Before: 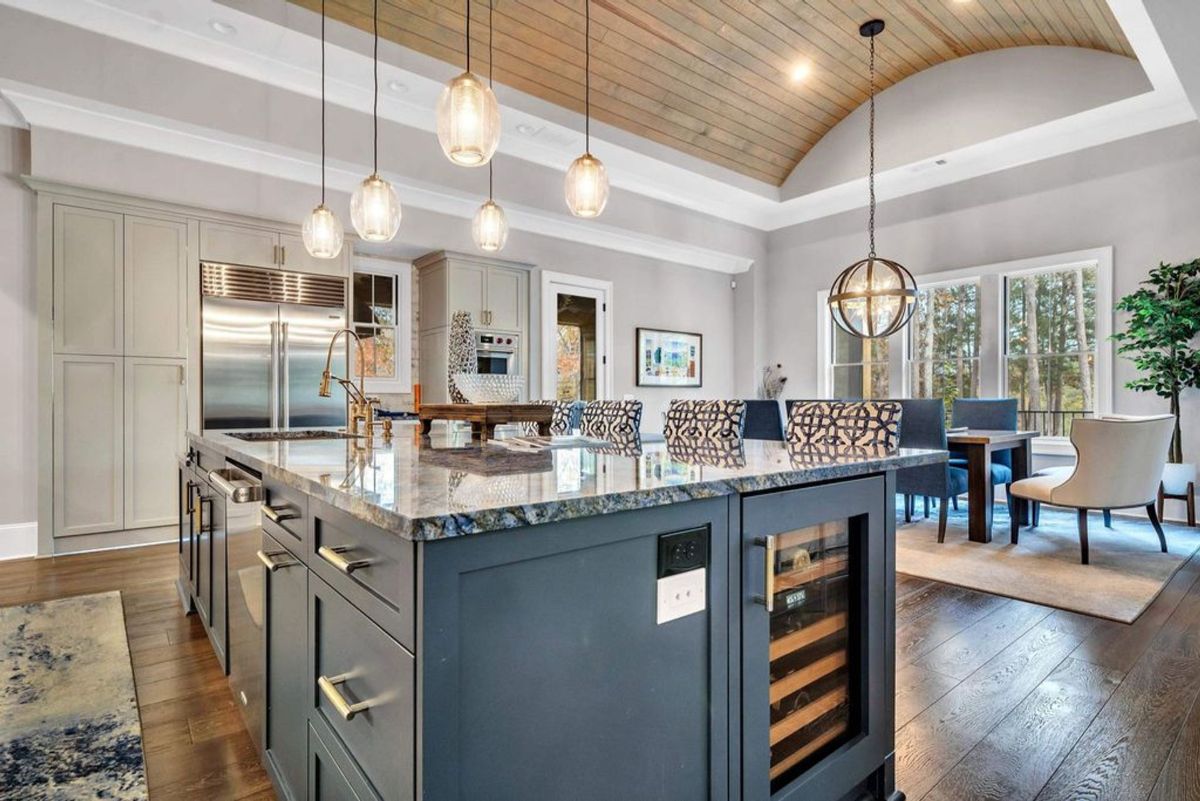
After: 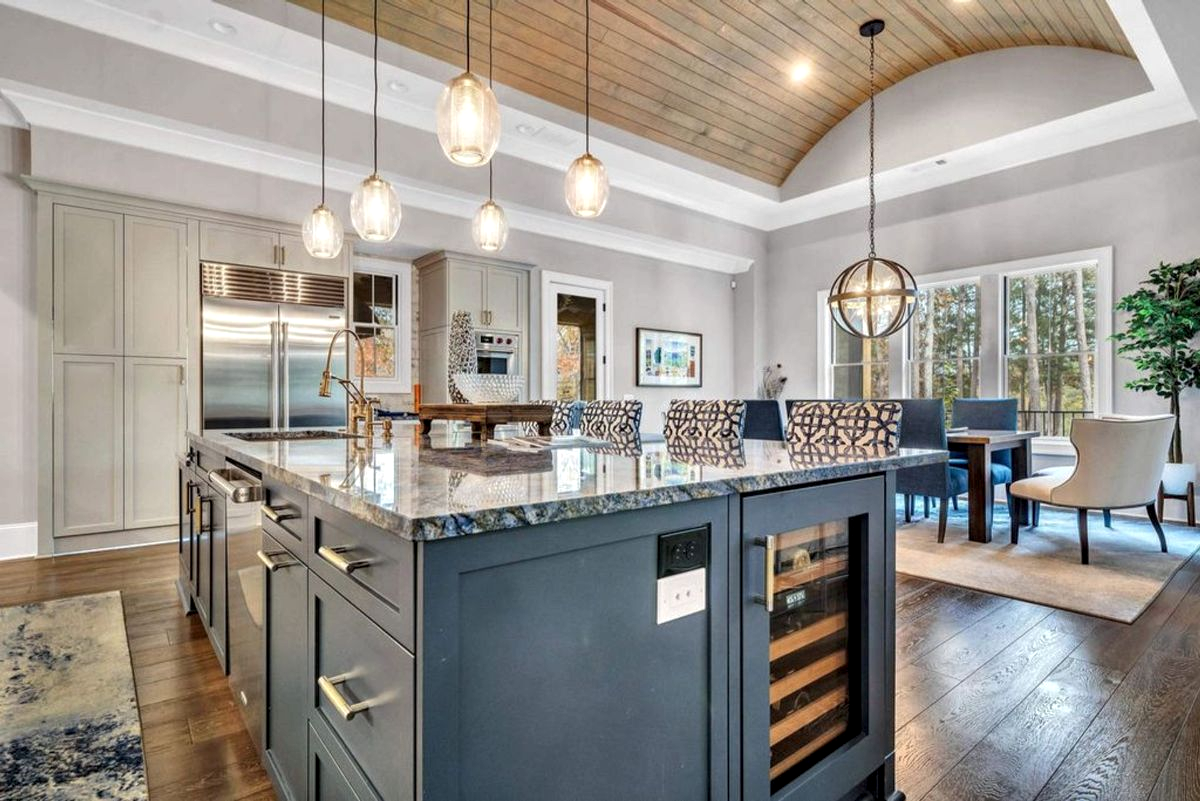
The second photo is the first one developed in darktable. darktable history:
local contrast: highlights 102%, shadows 100%, detail 131%, midtone range 0.2
